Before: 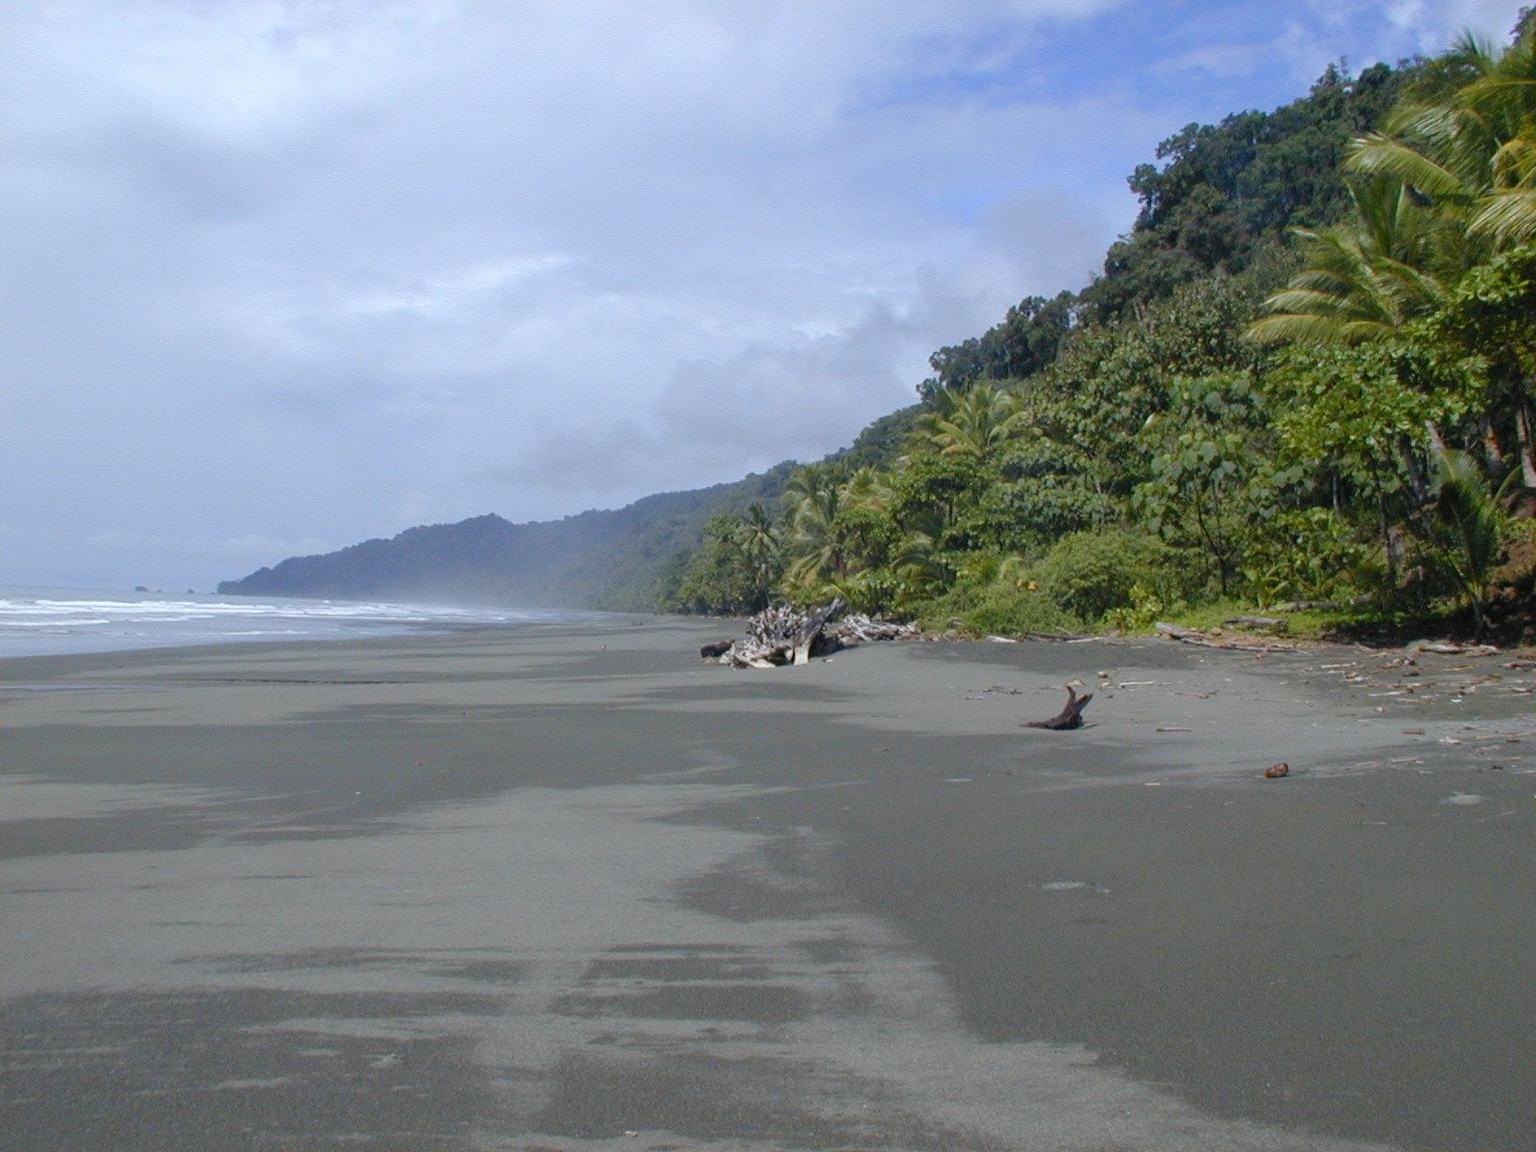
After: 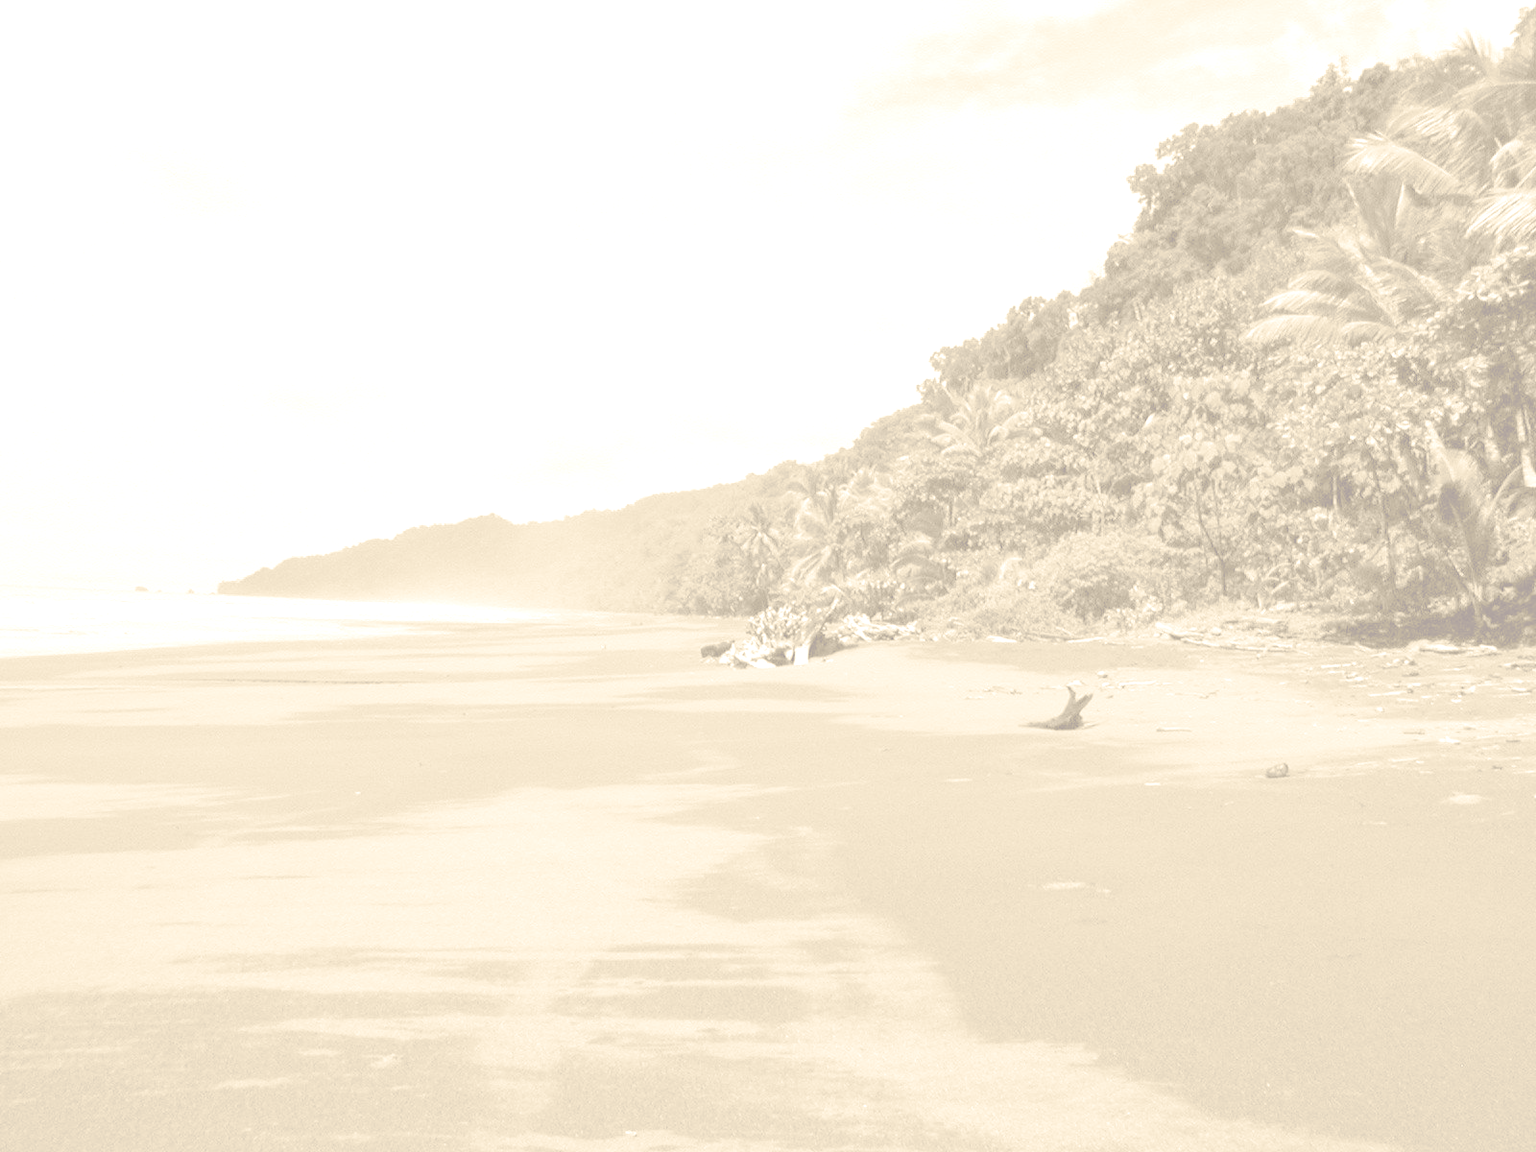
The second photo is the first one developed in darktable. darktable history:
split-toning: shadows › hue 242.67°, shadows › saturation 0.733, highlights › hue 45.33°, highlights › saturation 0.667, balance -53.304, compress 21.15%
shadows and highlights: shadows 32.83, highlights -47.7, soften with gaussian
colorize: hue 36°, saturation 71%, lightness 80.79%
